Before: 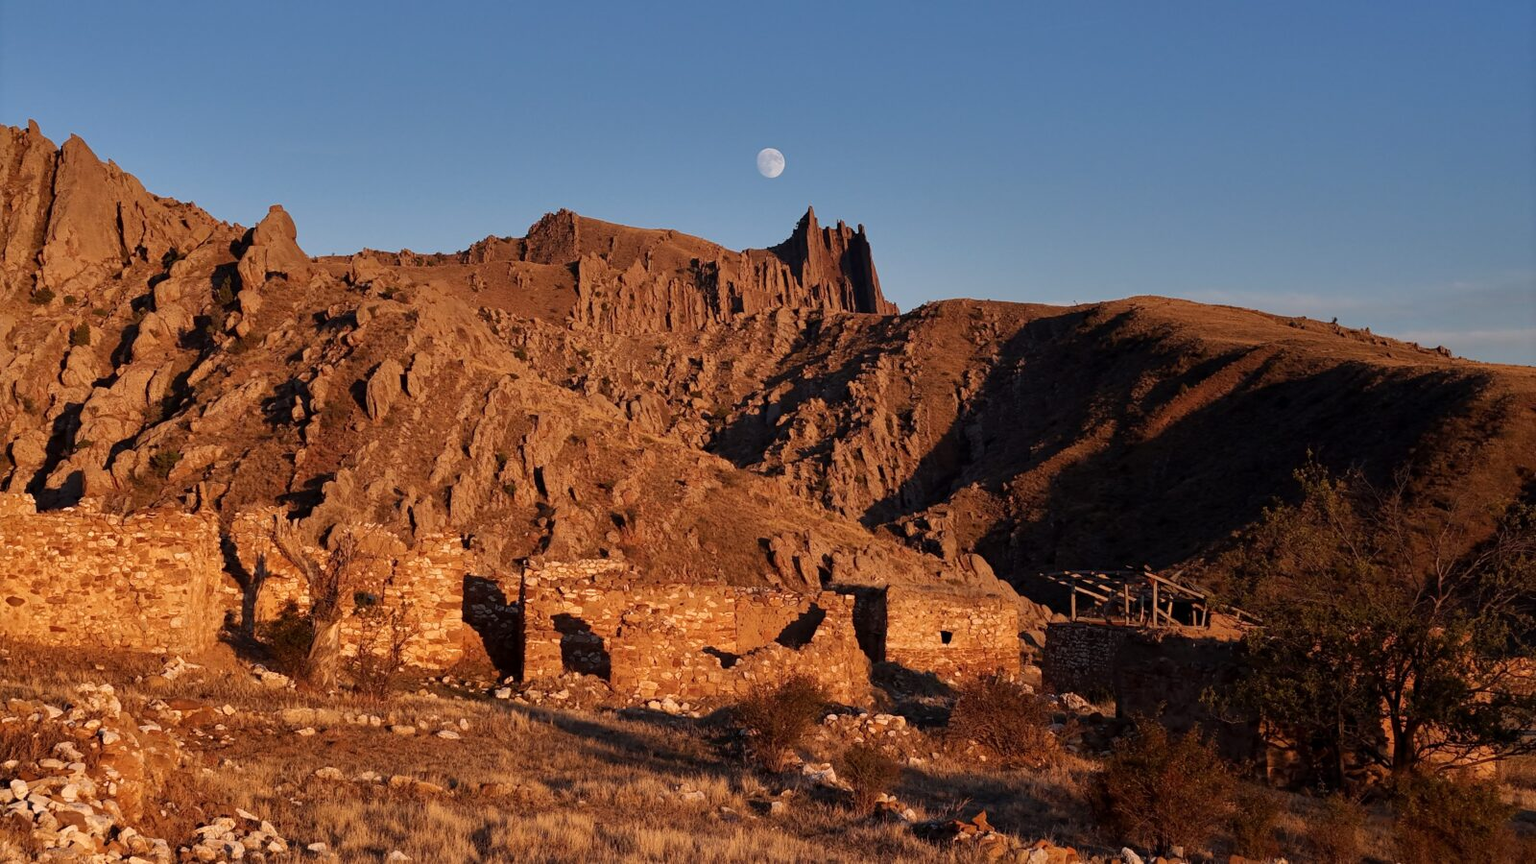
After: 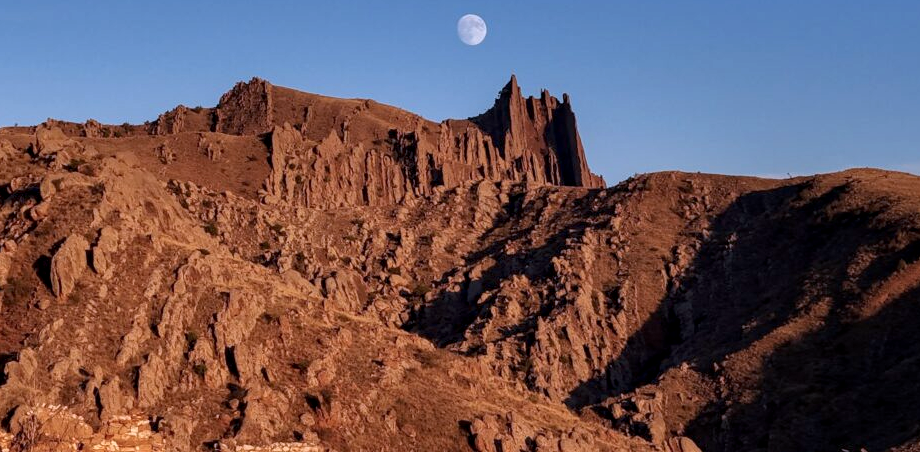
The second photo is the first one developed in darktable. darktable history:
local contrast: detail 130%
crop: left 20.745%, top 15.61%, right 21.724%, bottom 34.14%
color calibration: illuminant as shot in camera, x 0.37, y 0.382, temperature 4316.58 K
